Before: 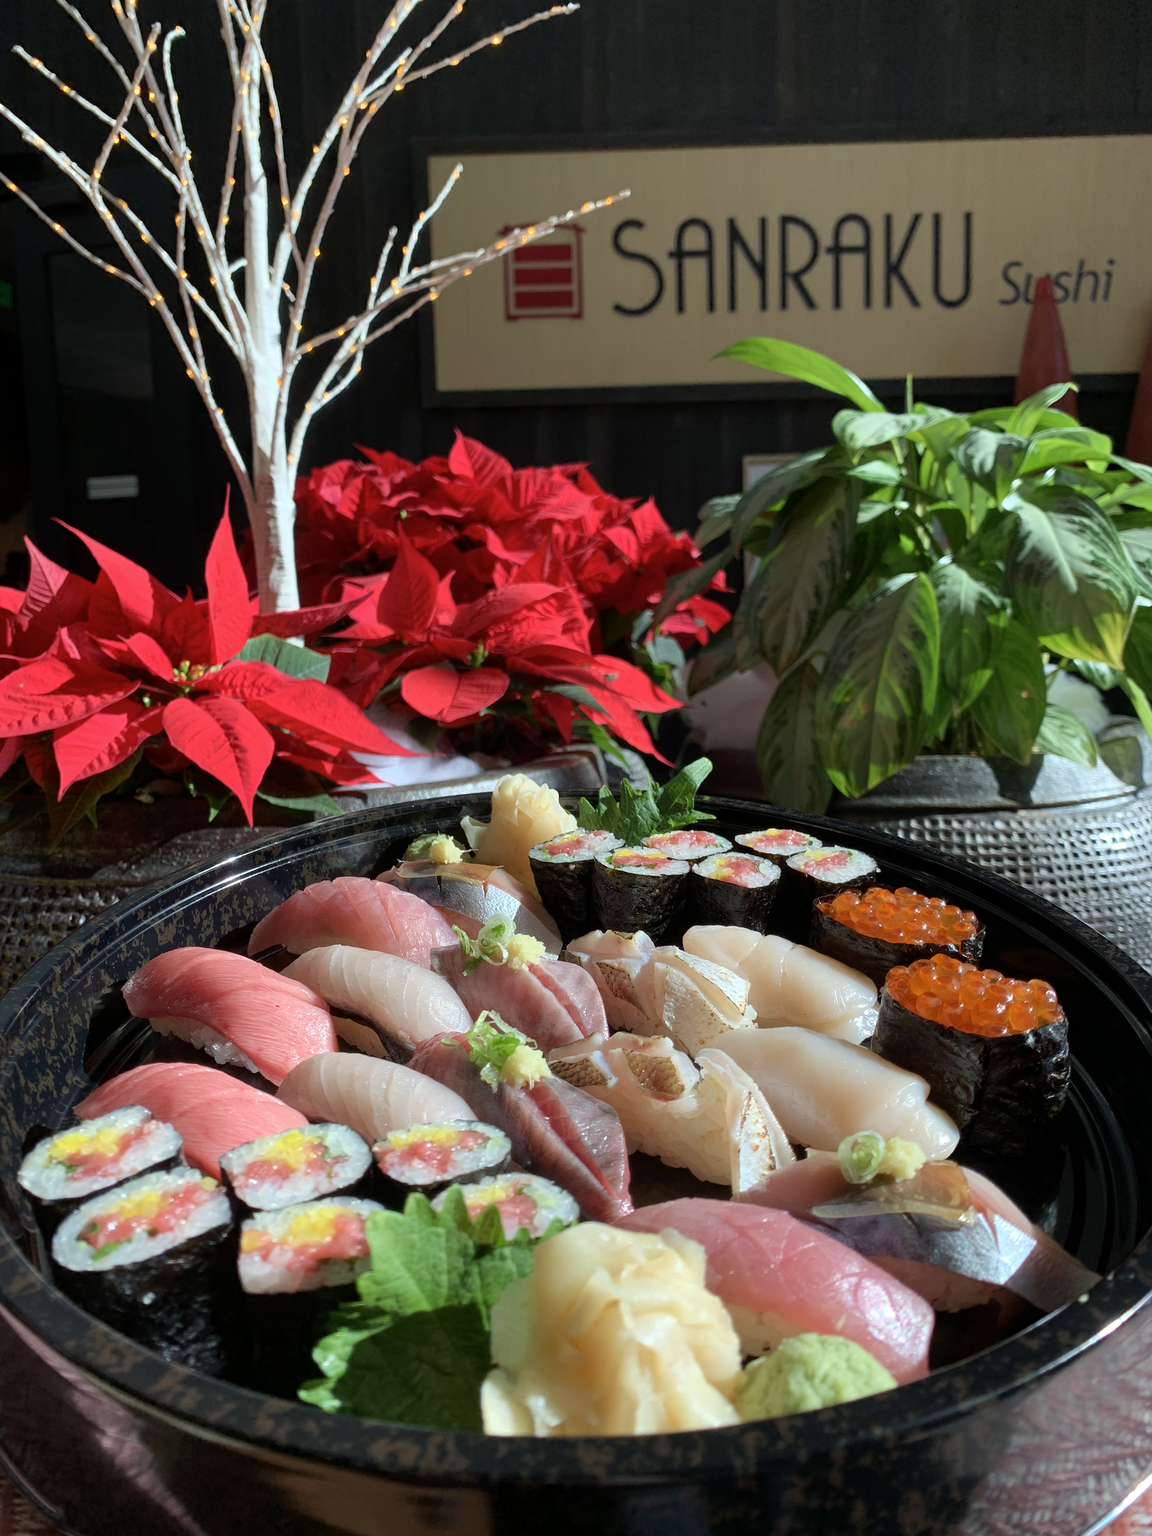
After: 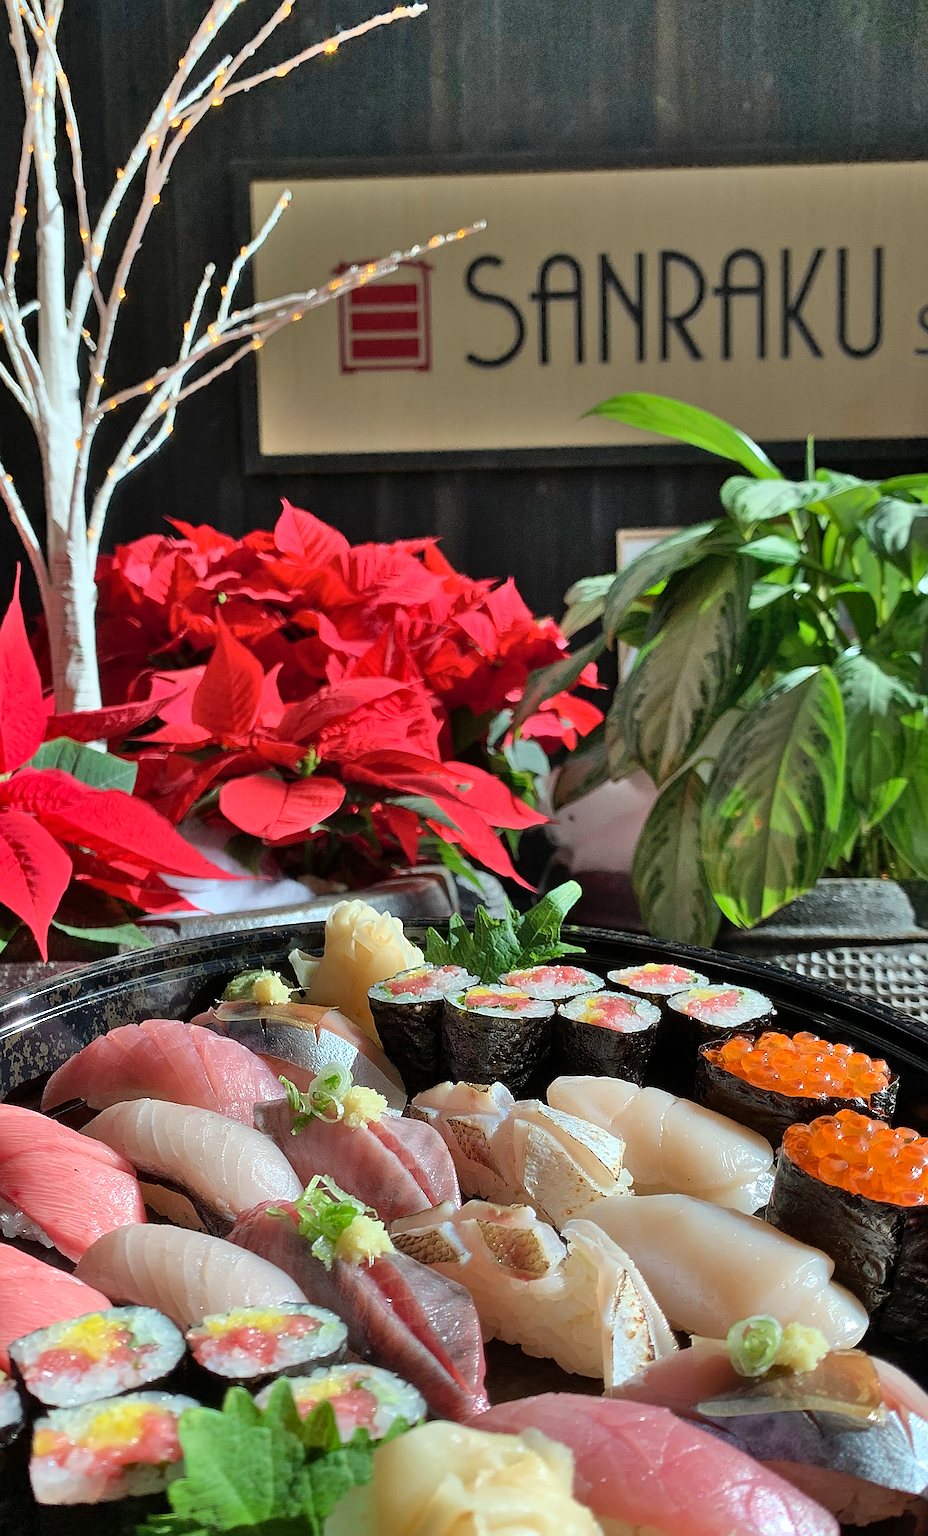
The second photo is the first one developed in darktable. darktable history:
shadows and highlights: shadows 75, highlights -25, soften with gaussian
sharpen: radius 1.685, amount 1.294
crop: left 18.479%, right 12.2%, bottom 13.971%
